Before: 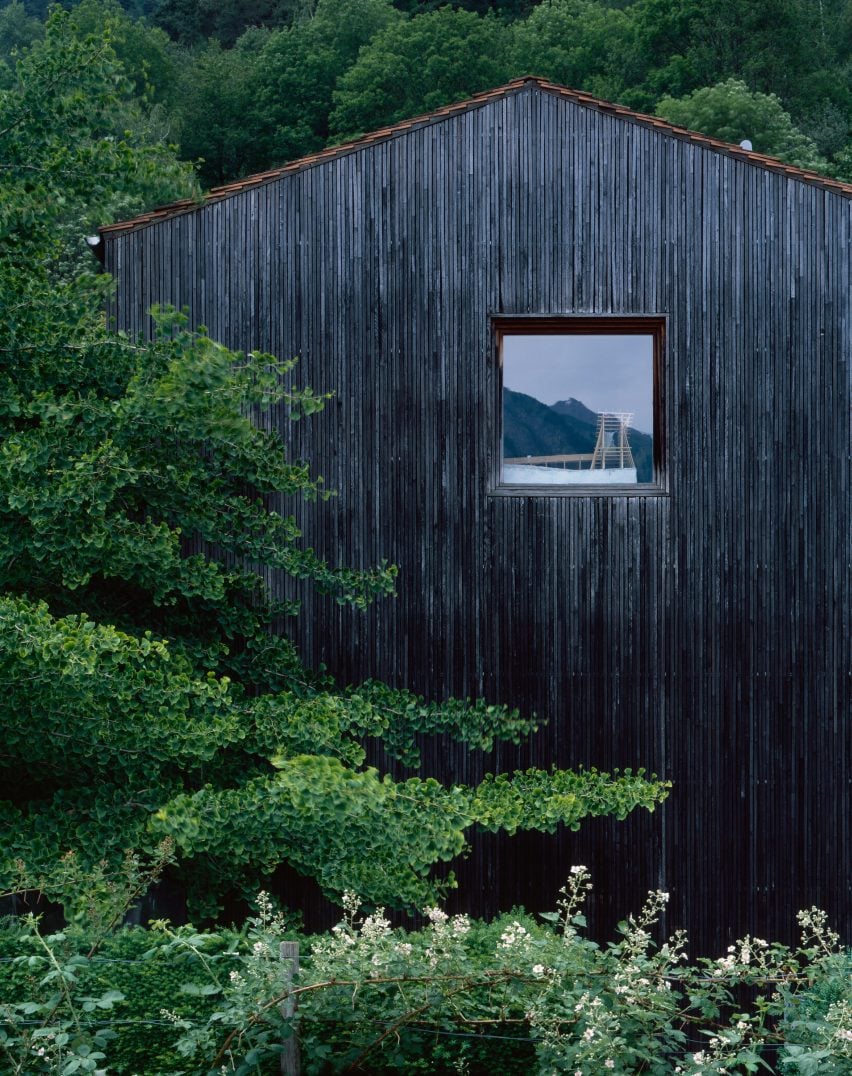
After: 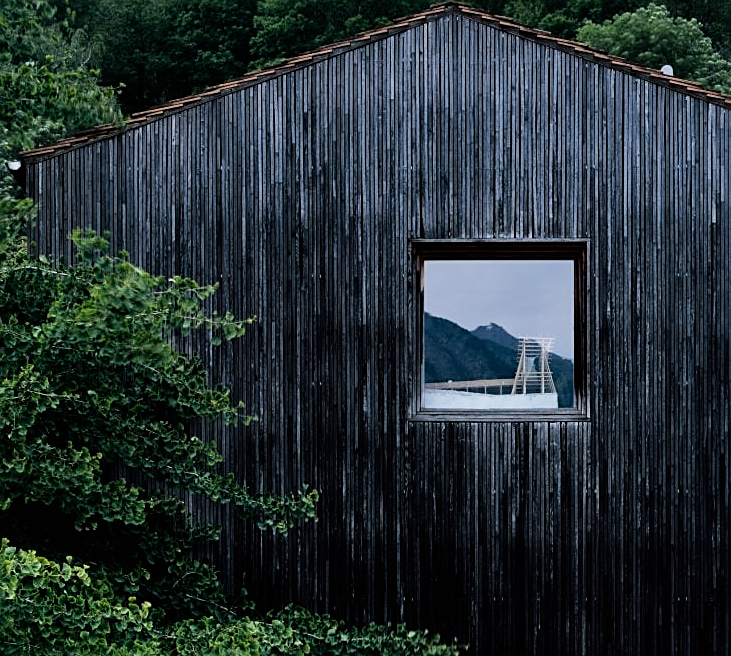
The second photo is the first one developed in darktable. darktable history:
tone equalizer: -8 EV -0.721 EV, -7 EV -0.713 EV, -6 EV -0.62 EV, -5 EV -0.394 EV, -3 EV 0.376 EV, -2 EV 0.6 EV, -1 EV 0.686 EV, +0 EV 0.776 EV, edges refinement/feathering 500, mask exposure compensation -1.57 EV, preserve details no
crop and rotate: left 9.365%, top 7.131%, right 4.809%, bottom 31.851%
sharpen: on, module defaults
shadows and highlights: shadows -0.543, highlights 39.31
filmic rgb: black relative exposure -7.65 EV, white relative exposure 4.56 EV, hardness 3.61
